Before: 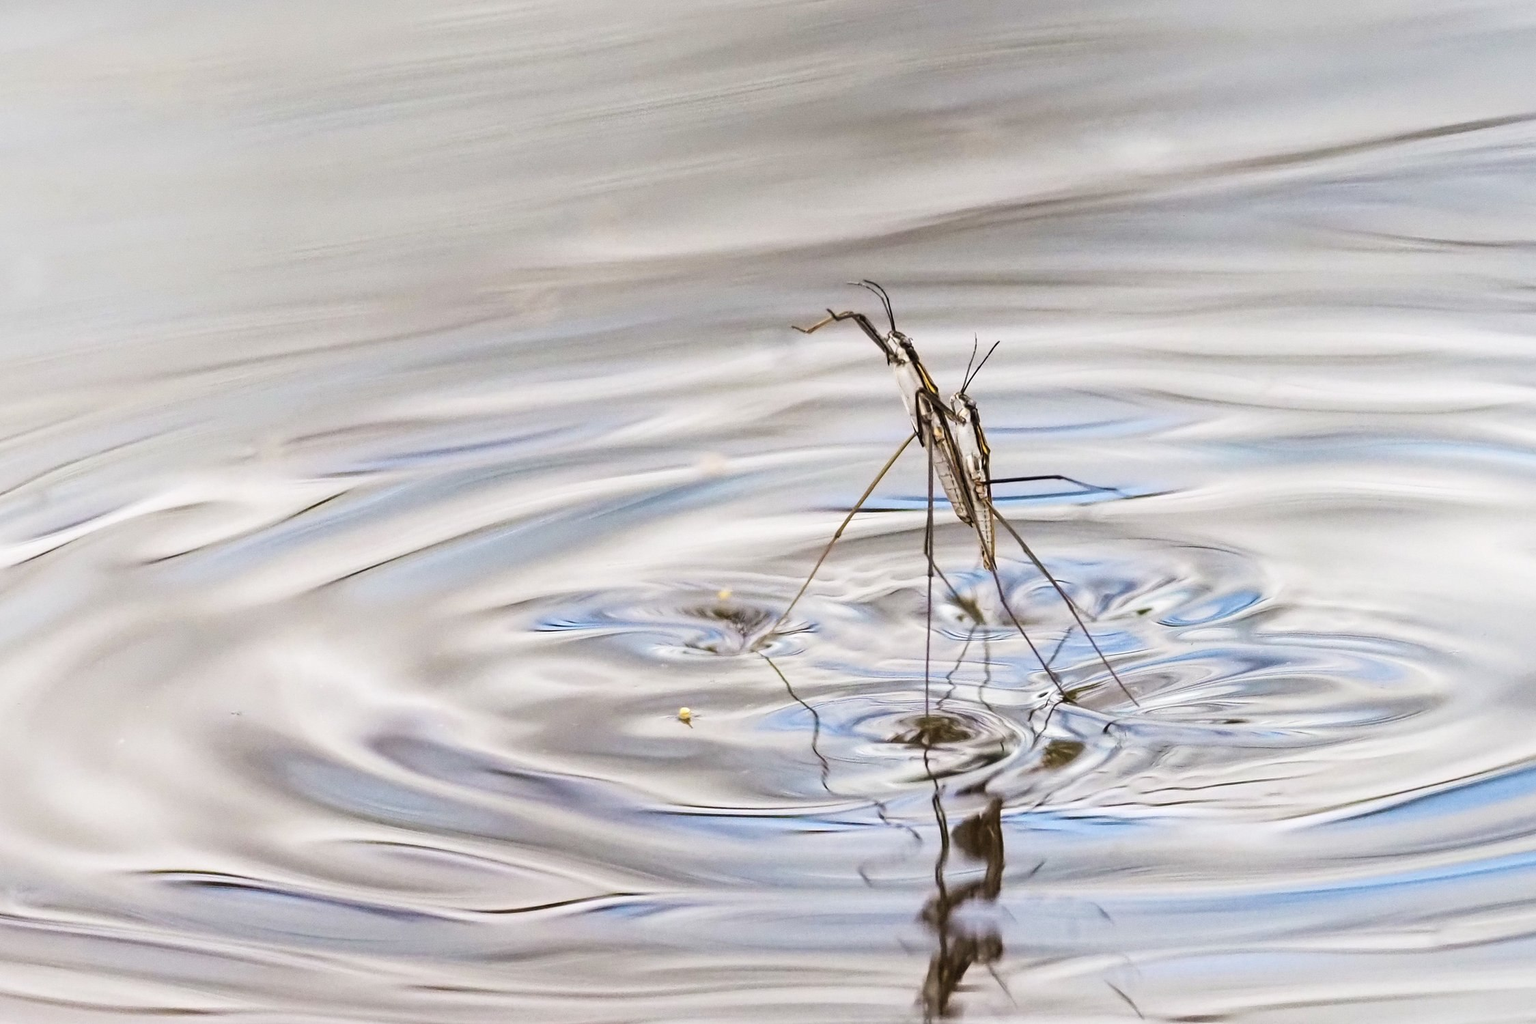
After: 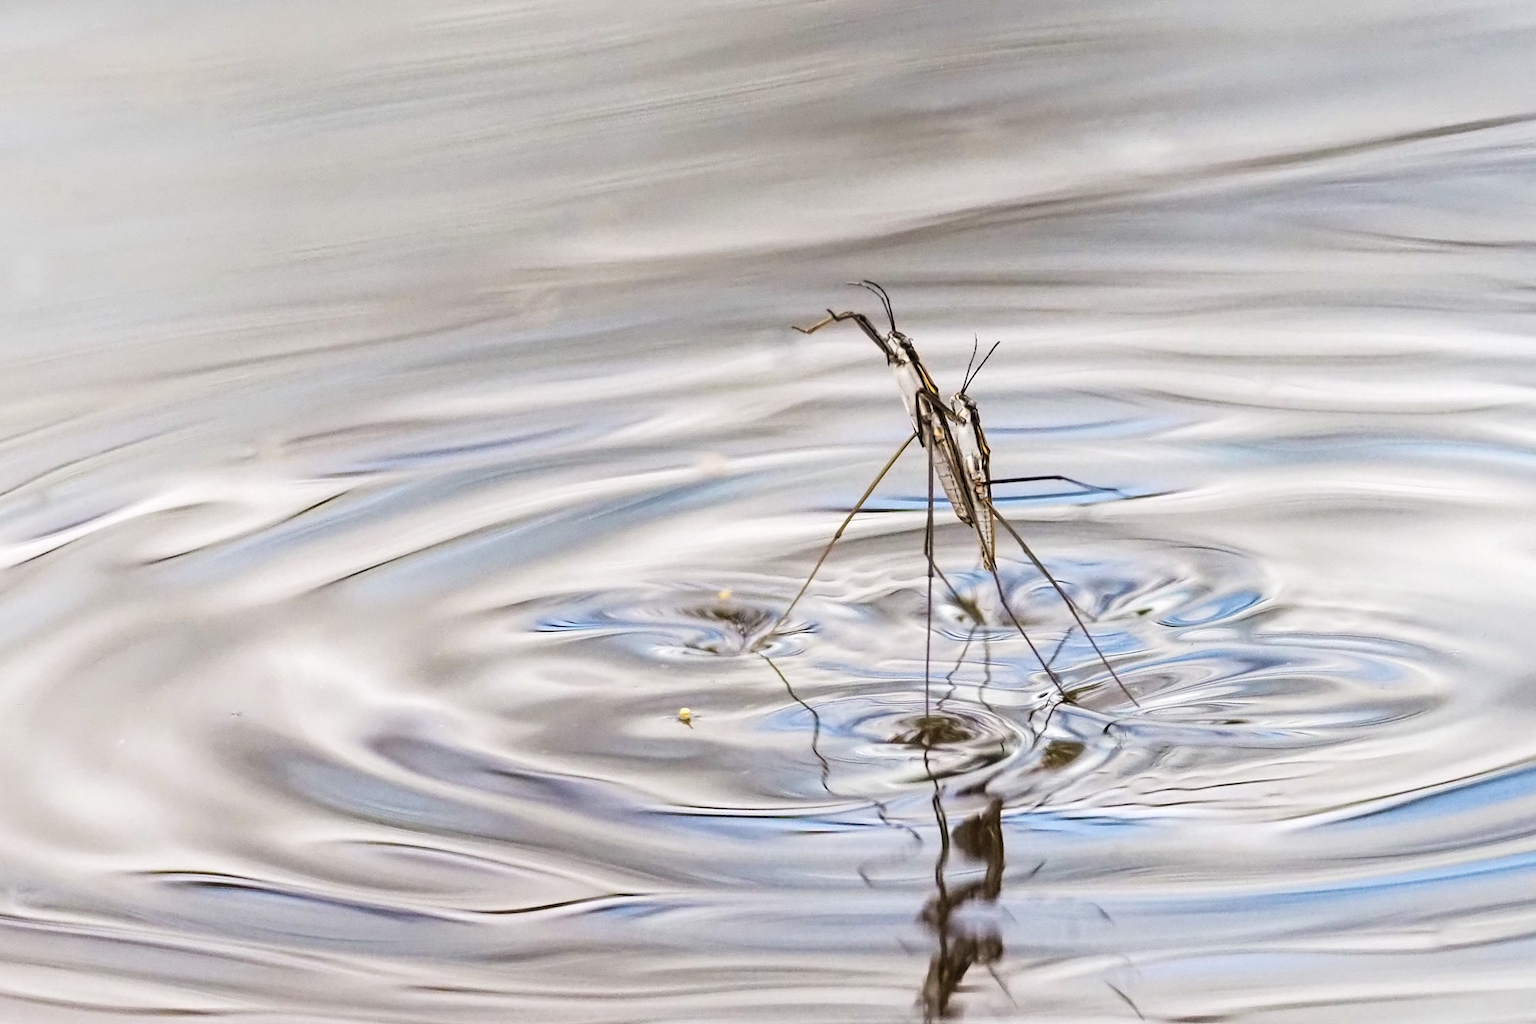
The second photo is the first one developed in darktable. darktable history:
local contrast: highlights 104%, shadows 98%, detail 120%, midtone range 0.2
